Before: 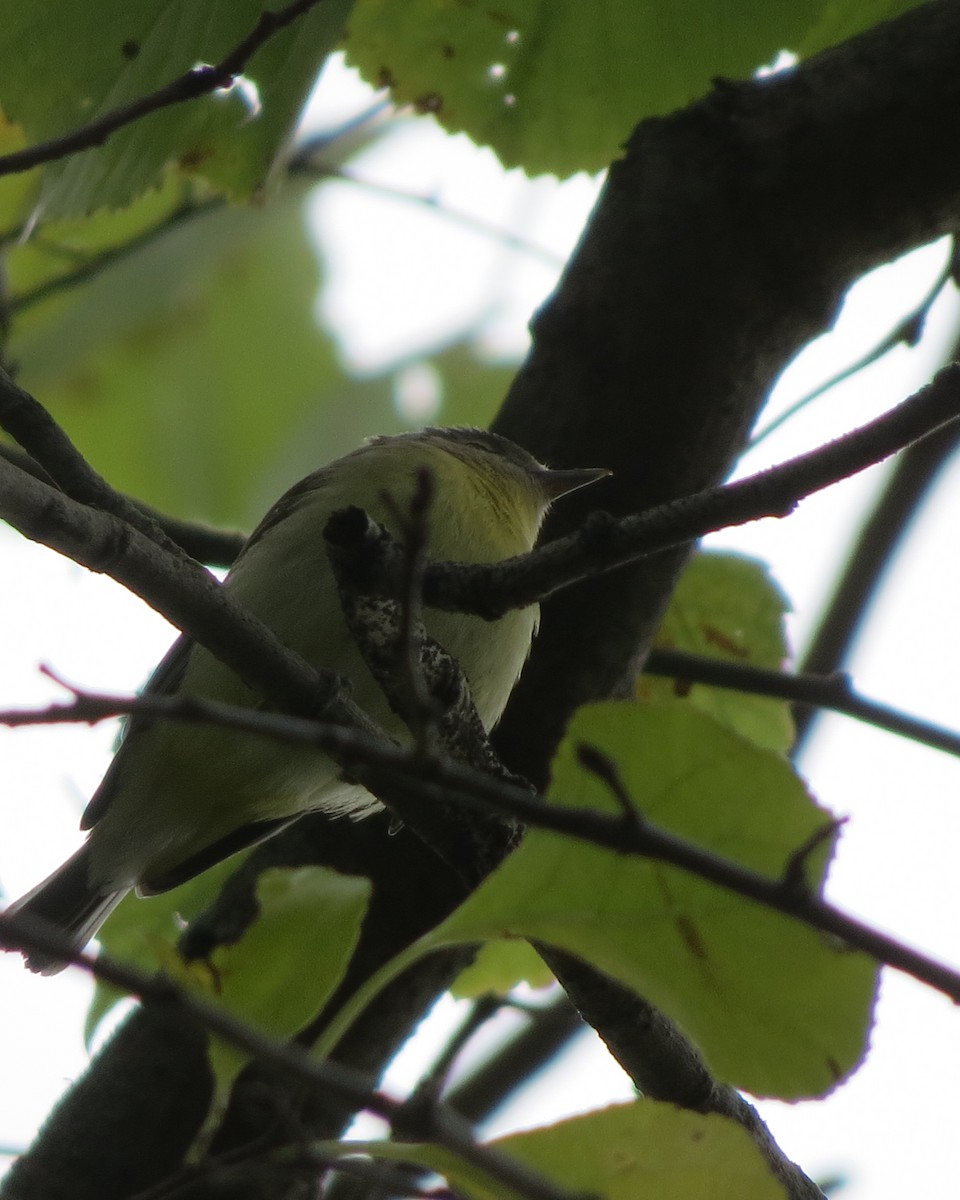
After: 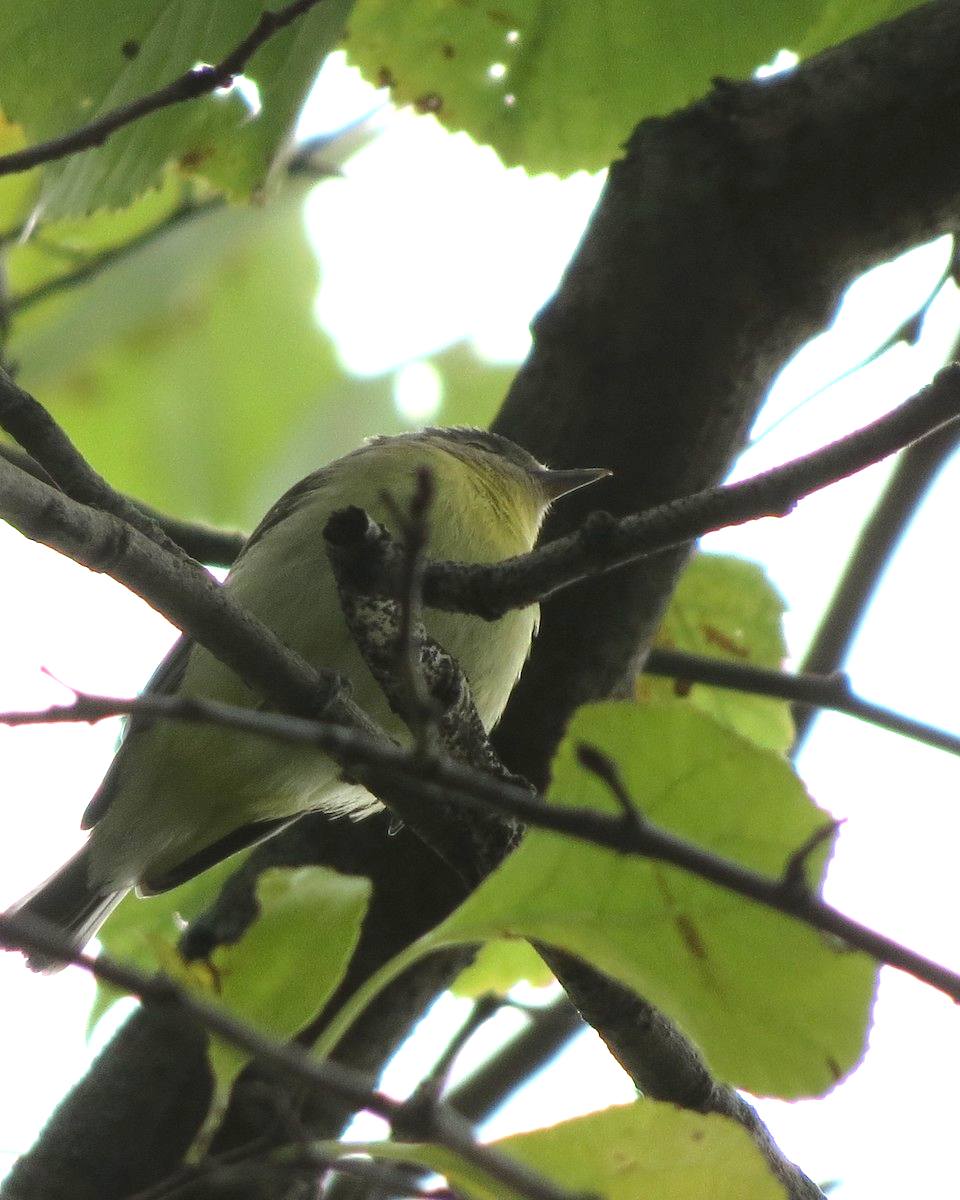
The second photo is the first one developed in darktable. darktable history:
exposure: black level correction 0, exposure 1.38 EV, compensate exposure bias true, compensate highlight preservation false
